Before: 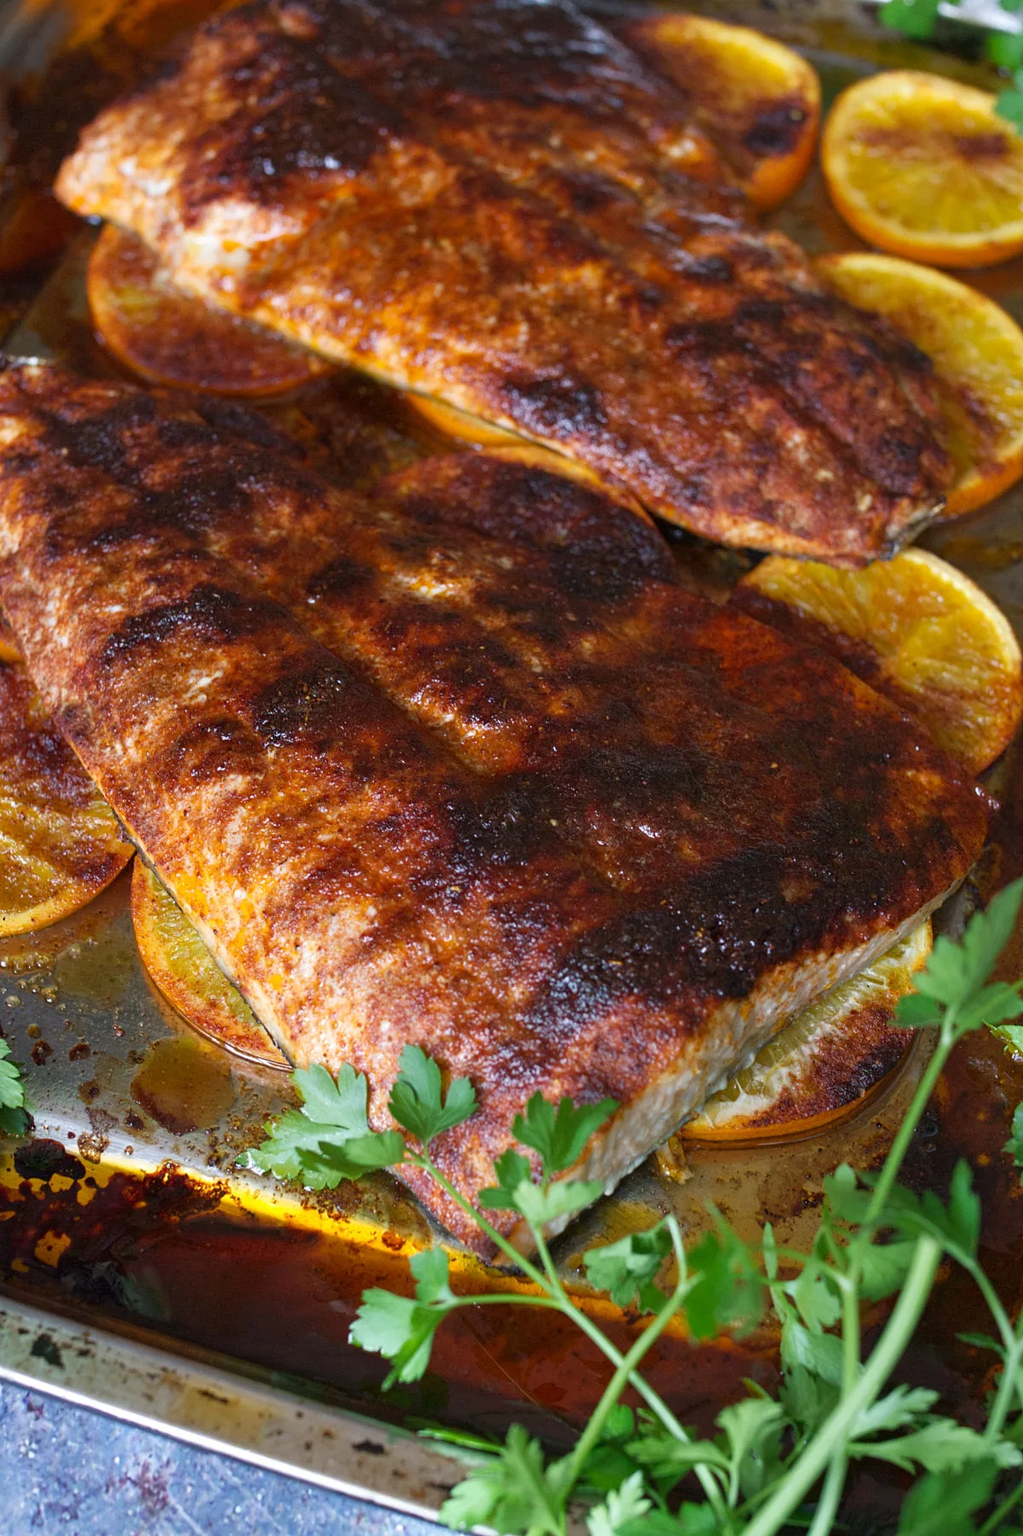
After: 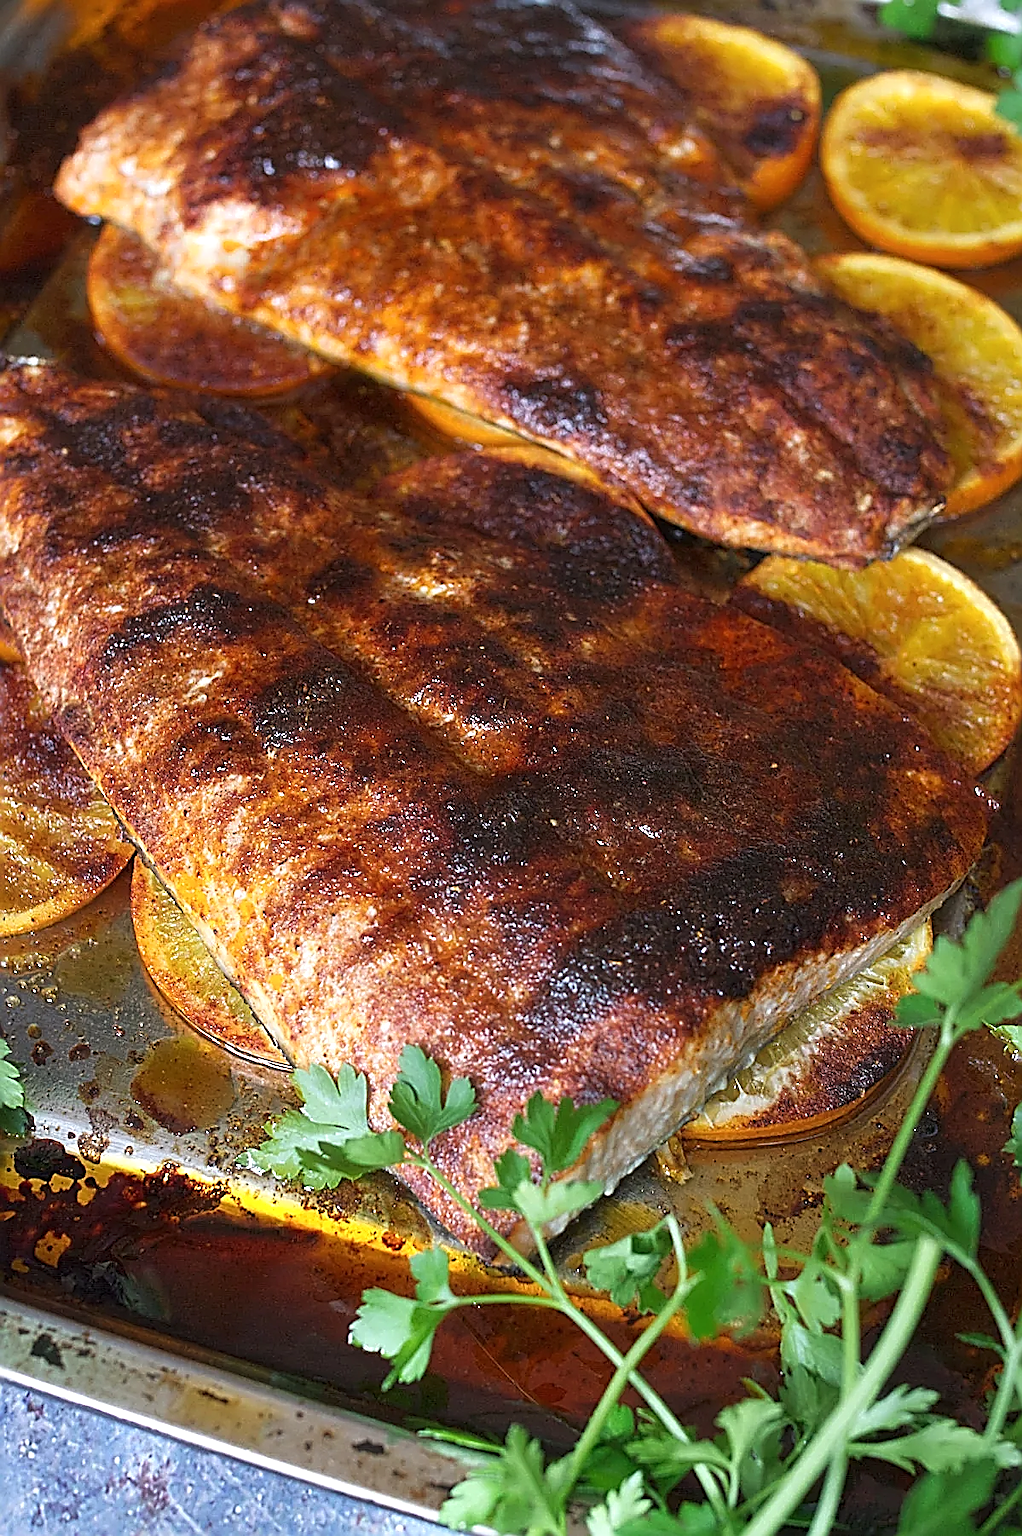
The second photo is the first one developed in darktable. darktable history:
exposure: exposure 0.2 EV, compensate highlight preservation false
sharpen: amount 1.861
haze removal: strength -0.1, adaptive false
